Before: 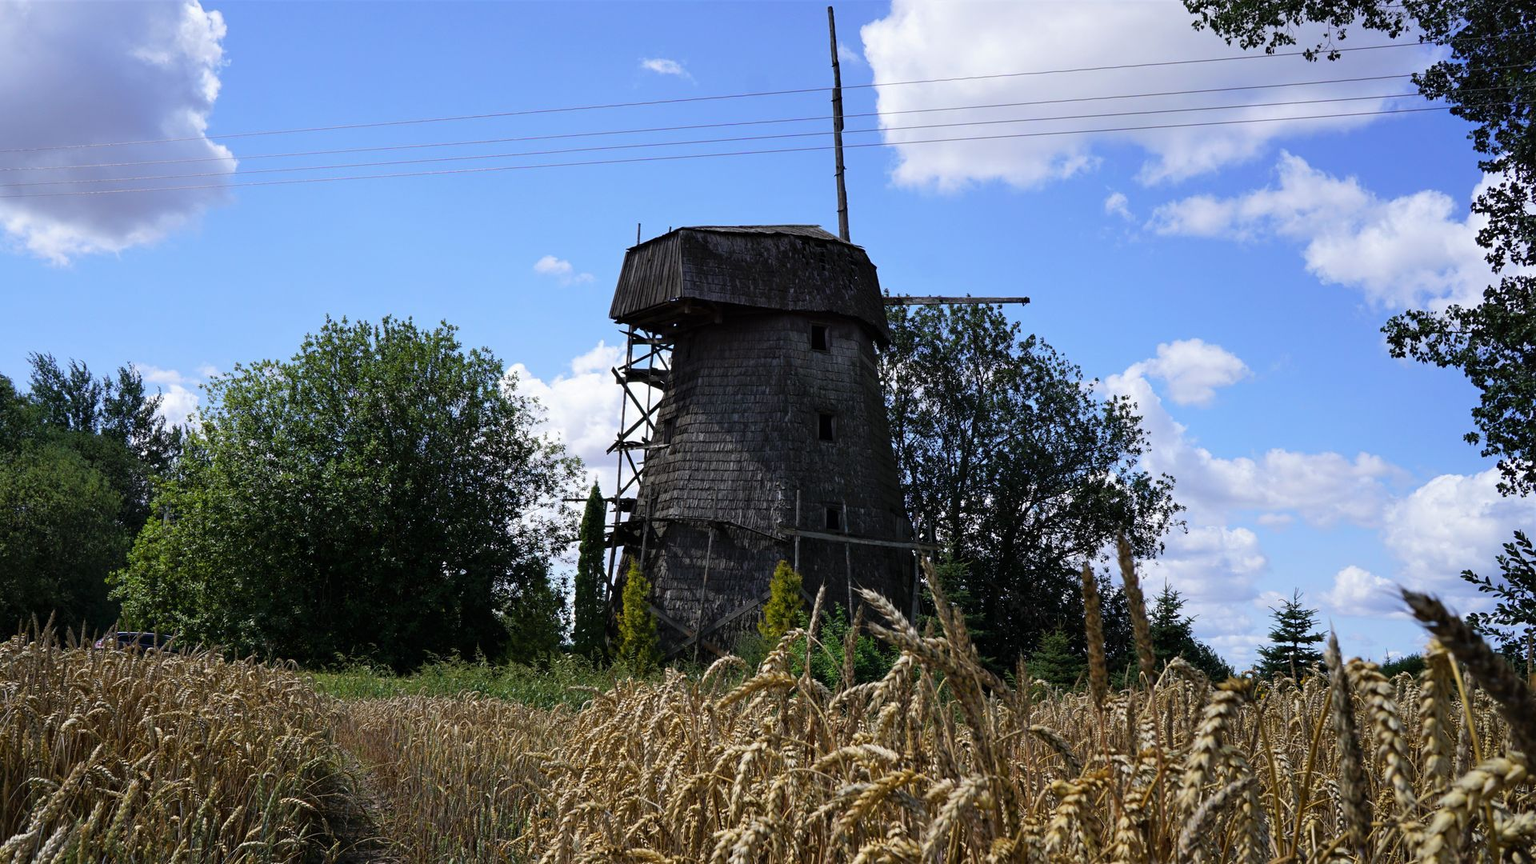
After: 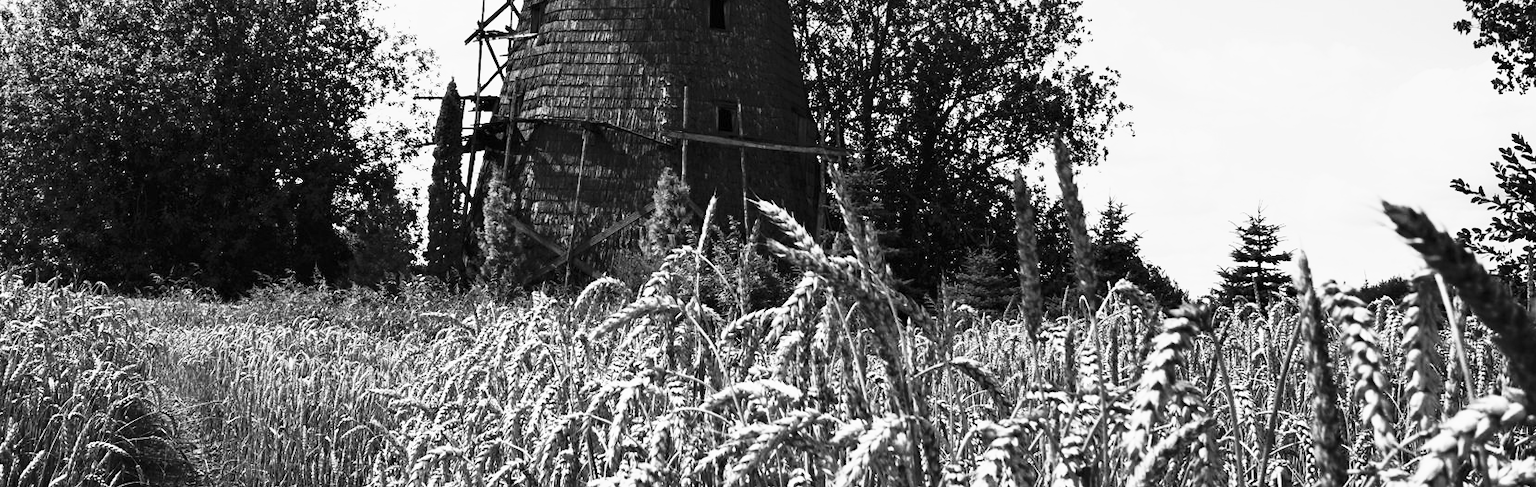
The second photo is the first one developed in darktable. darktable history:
crop and rotate: left 13.306%, top 48.129%, bottom 2.928%
contrast brightness saturation: contrast 0.08, saturation 0.2
base curve: curves: ch0 [(0, 0) (0.495, 0.917) (1, 1)], preserve colors none
monochrome: a 32, b 64, size 2.3
tone curve: curves: ch0 [(0, 0) (0.003, 0.009) (0.011, 0.019) (0.025, 0.034) (0.044, 0.057) (0.069, 0.082) (0.1, 0.104) (0.136, 0.131) (0.177, 0.165) (0.224, 0.212) (0.277, 0.279) (0.335, 0.342) (0.399, 0.401) (0.468, 0.477) (0.543, 0.572) (0.623, 0.675) (0.709, 0.772) (0.801, 0.85) (0.898, 0.942) (1, 1)], preserve colors none
tone equalizer: -8 EV -0.417 EV, -7 EV -0.389 EV, -6 EV -0.333 EV, -5 EV -0.222 EV, -3 EV 0.222 EV, -2 EV 0.333 EV, -1 EV 0.389 EV, +0 EV 0.417 EV, edges refinement/feathering 500, mask exposure compensation -1.25 EV, preserve details no
